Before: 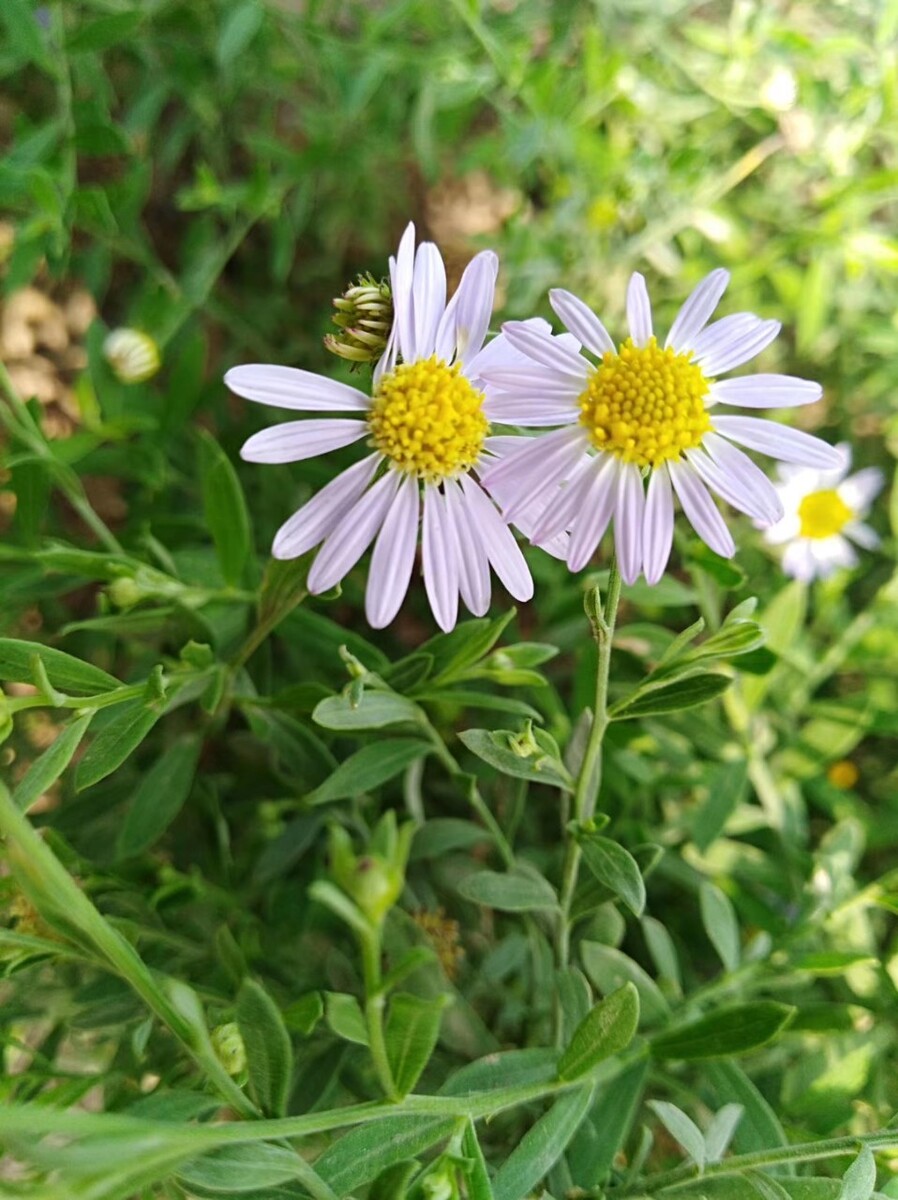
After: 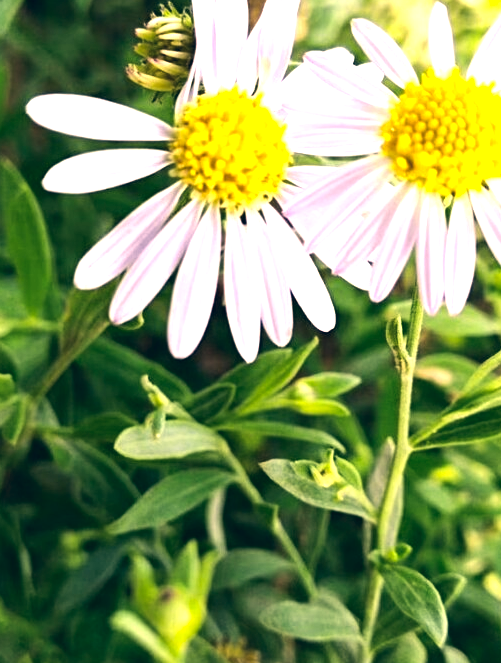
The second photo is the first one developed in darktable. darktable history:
exposure: black level correction 0, exposure 0.5 EV, compensate exposure bias true, compensate highlight preservation false
tone equalizer: -8 EV -0.718 EV, -7 EV -0.739 EV, -6 EV -0.581 EV, -5 EV -0.381 EV, -3 EV 0.401 EV, -2 EV 0.6 EV, -1 EV 0.682 EV, +0 EV 0.743 EV, edges refinement/feathering 500, mask exposure compensation -1.57 EV, preserve details no
local contrast: mode bilateral grid, contrast 19, coarseness 50, detail 120%, midtone range 0.2
crop and rotate: left 22.085%, top 22.502%, right 22.049%, bottom 22.202%
color correction: highlights a* 10.36, highlights b* 14.38, shadows a* -9.93, shadows b* -15.1
